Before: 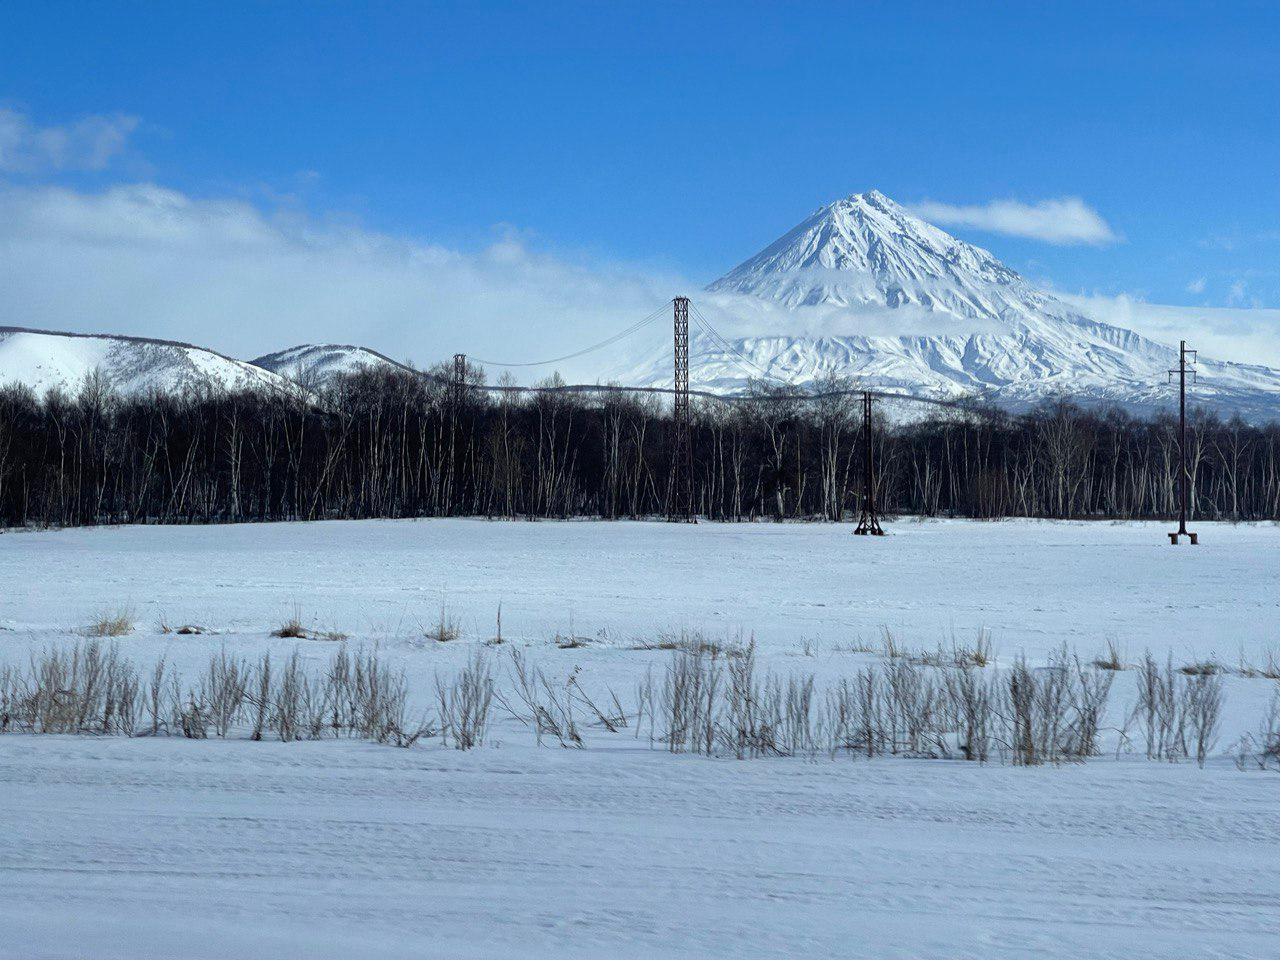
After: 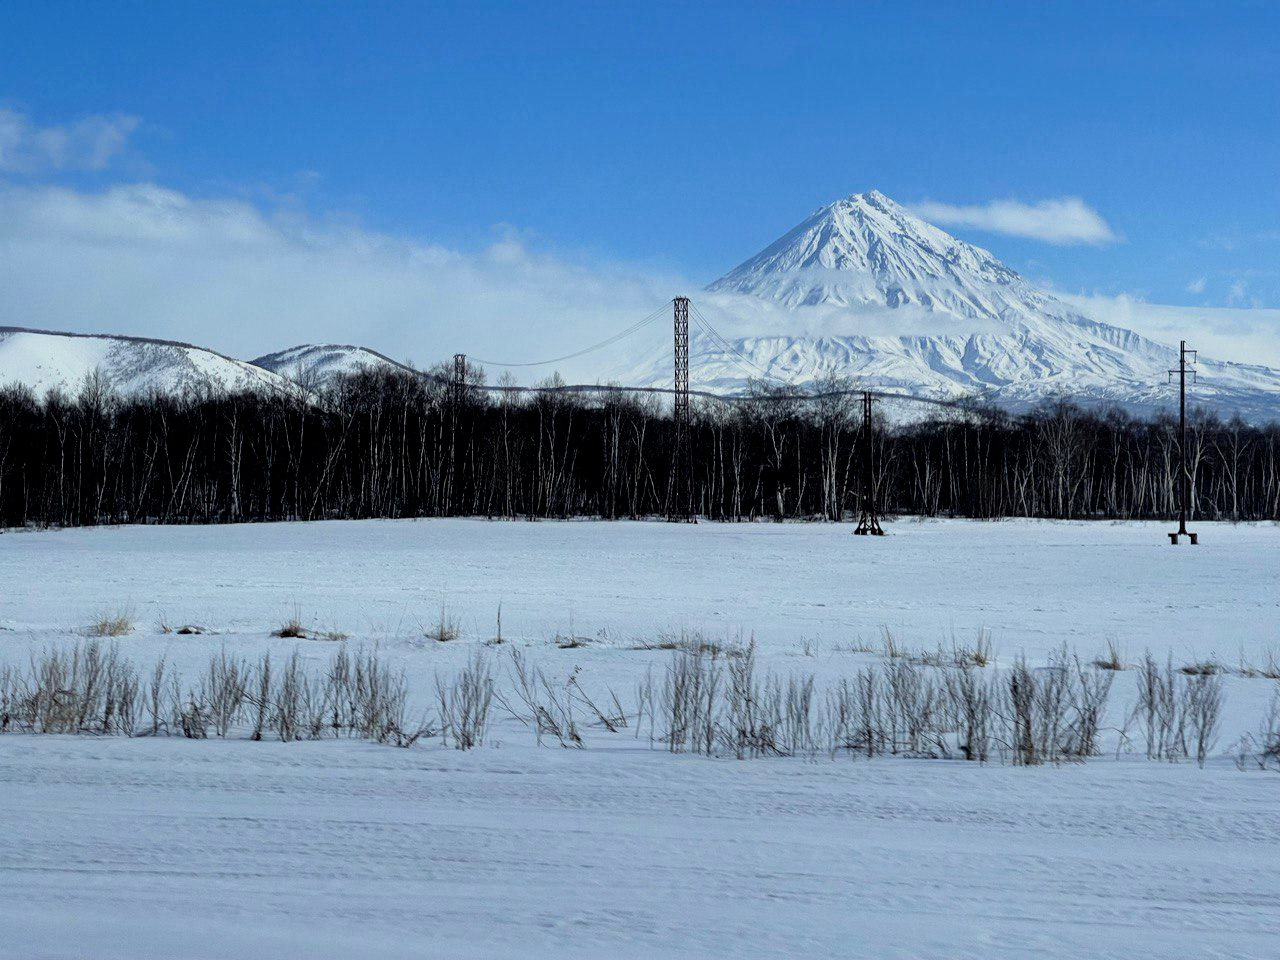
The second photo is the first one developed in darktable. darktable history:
filmic rgb: black relative exposure -7.75 EV, white relative exposure 4.4 EV, threshold 3 EV, hardness 3.76, latitude 50%, contrast 1.1, color science v5 (2021), contrast in shadows safe, contrast in highlights safe, enable highlight reconstruction true
exposure: compensate highlight preservation false
local contrast: highlights 100%, shadows 100%, detail 120%, midtone range 0.2
